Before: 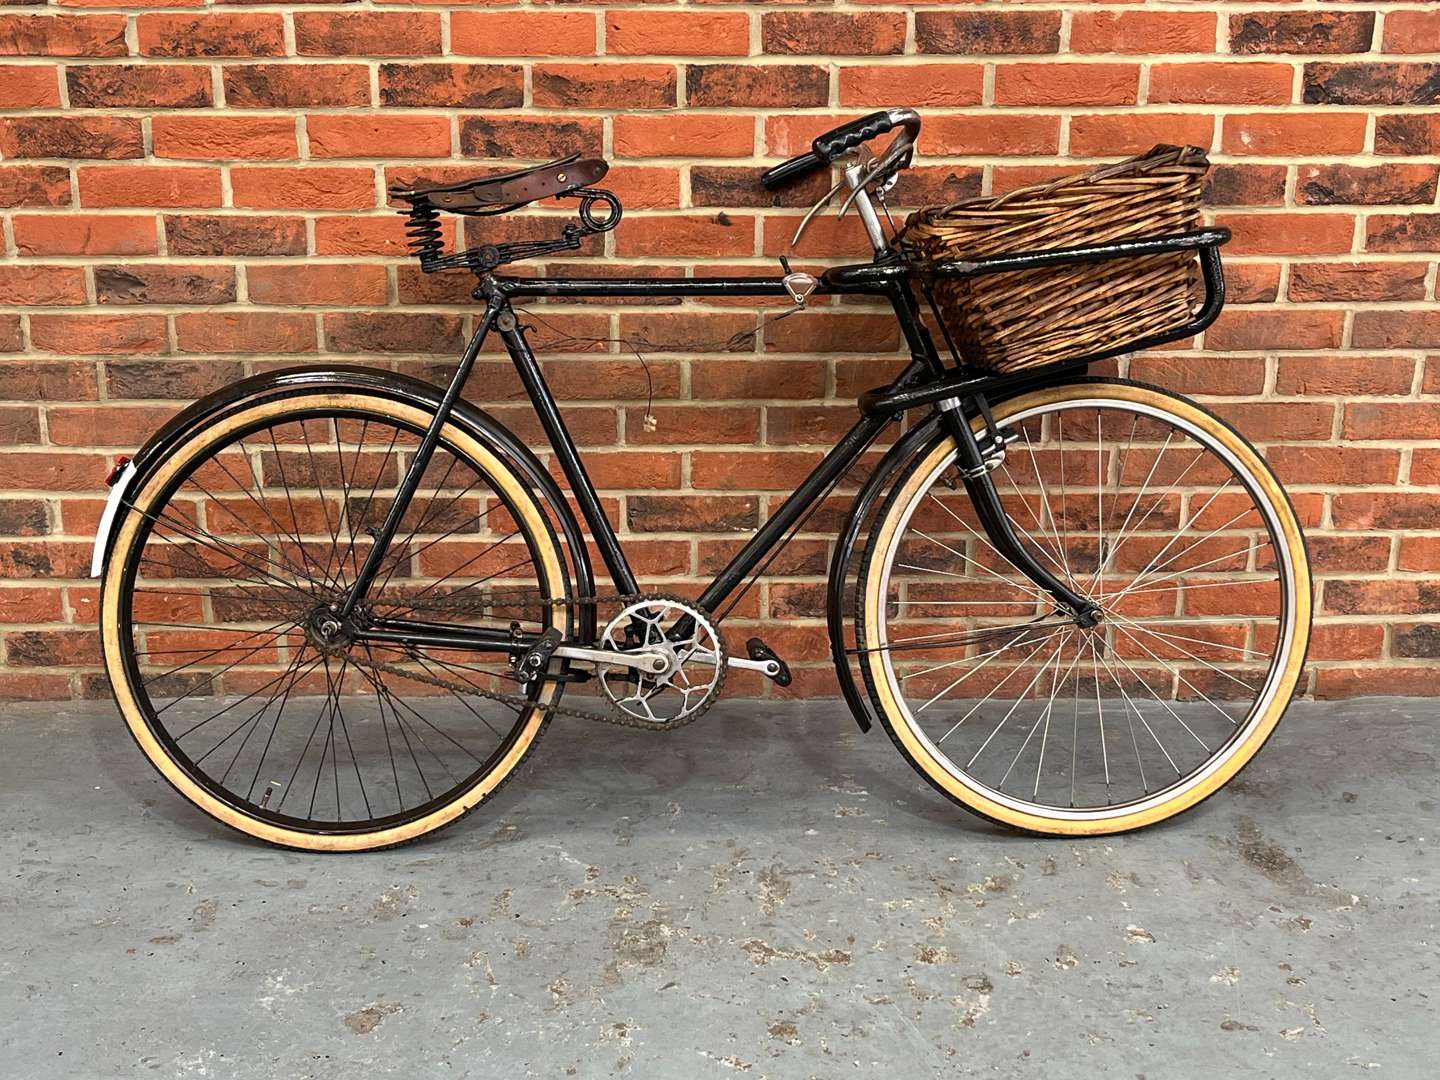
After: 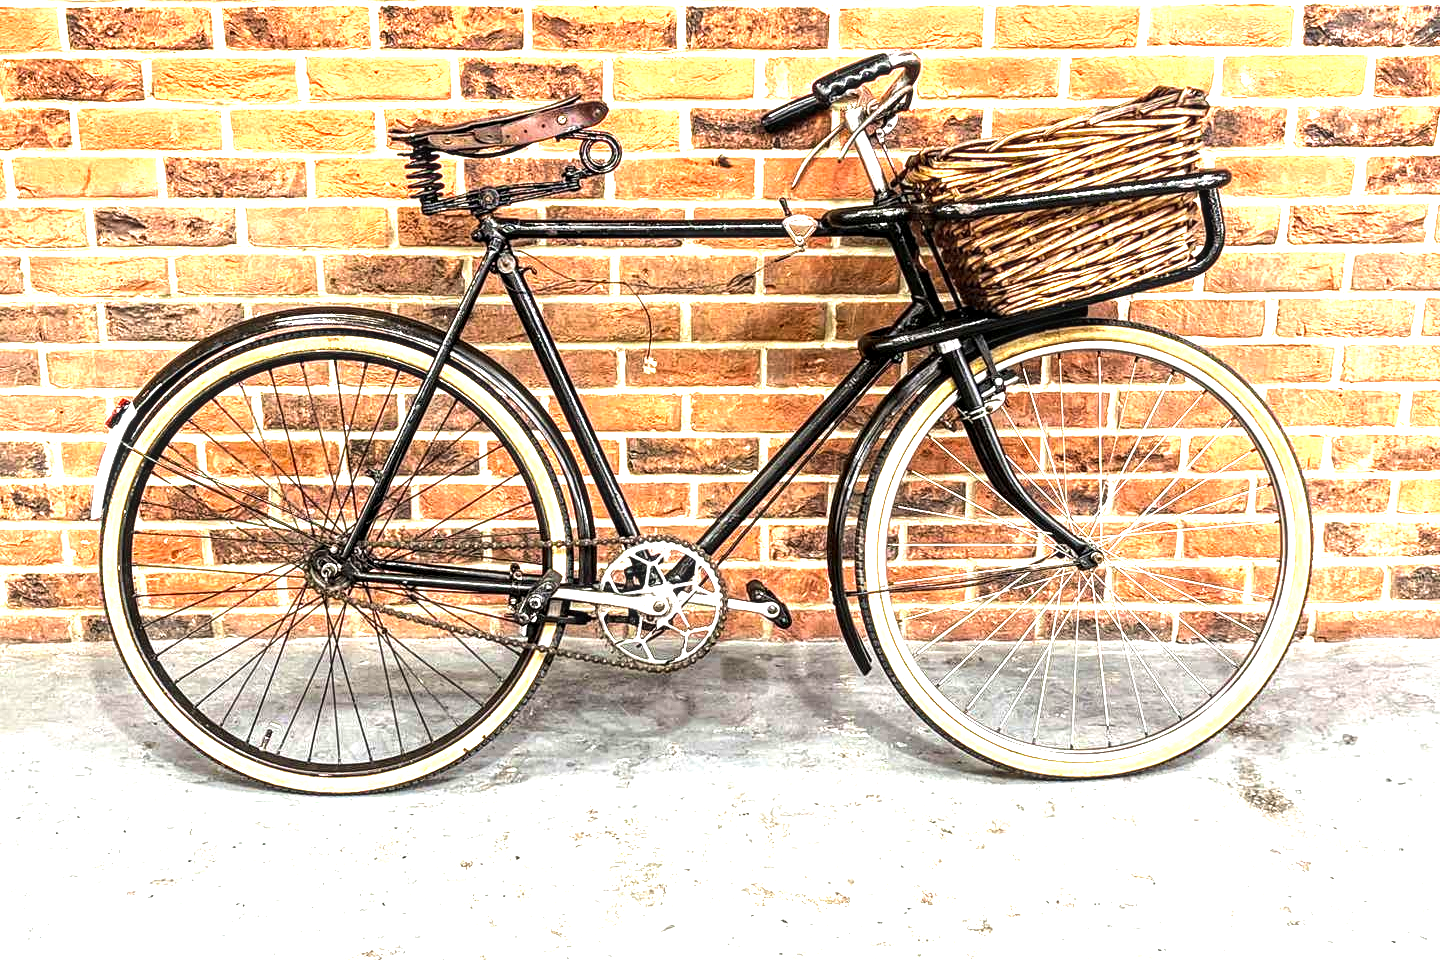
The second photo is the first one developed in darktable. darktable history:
color zones: curves: ch2 [(0, 0.488) (0.143, 0.417) (0.286, 0.212) (0.429, 0.179) (0.571, 0.154) (0.714, 0.415) (0.857, 0.495) (1, 0.488)], mix -119.78%
crop and rotate: top 5.484%, bottom 5.571%
local contrast: detail 160%
exposure: black level correction 0, exposure 1.467 EV, compensate exposure bias true, compensate highlight preservation false
tone equalizer: -8 EV -0.736 EV, -7 EV -0.683 EV, -6 EV -0.605 EV, -5 EV -0.383 EV, -3 EV 0.405 EV, -2 EV 0.6 EV, -1 EV 0.684 EV, +0 EV 0.728 EV, edges refinement/feathering 500, mask exposure compensation -1.57 EV, preserve details no
